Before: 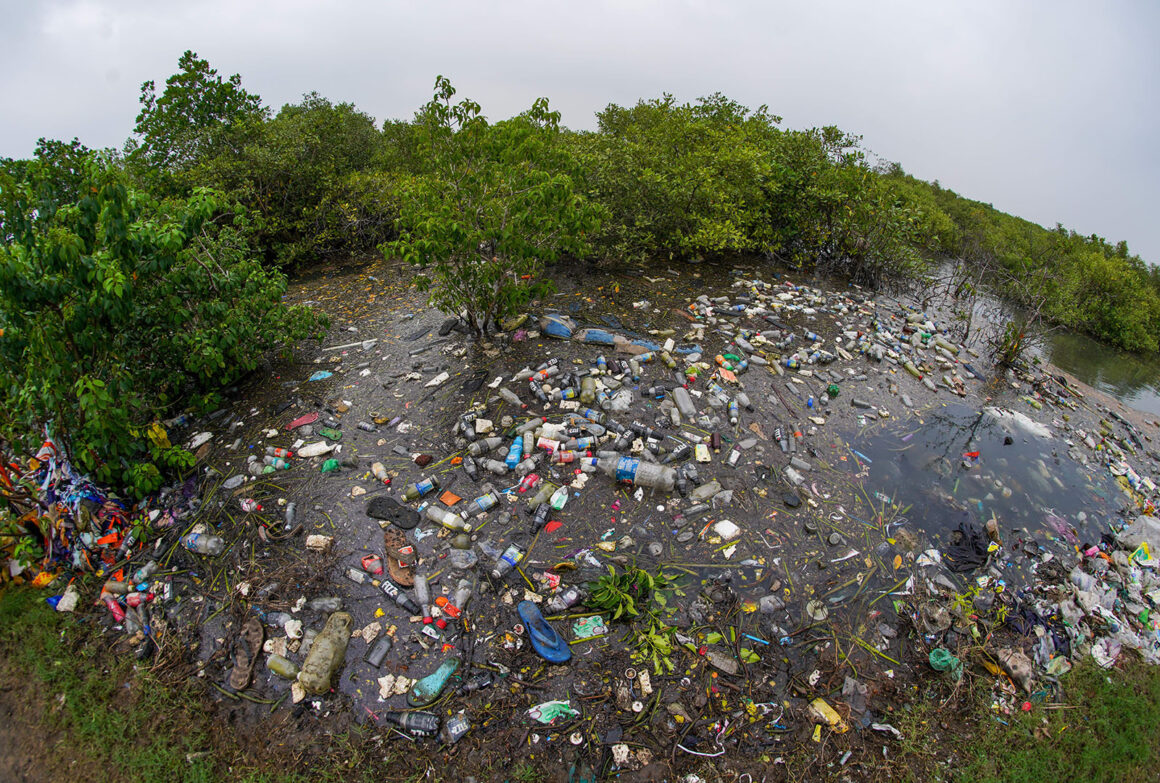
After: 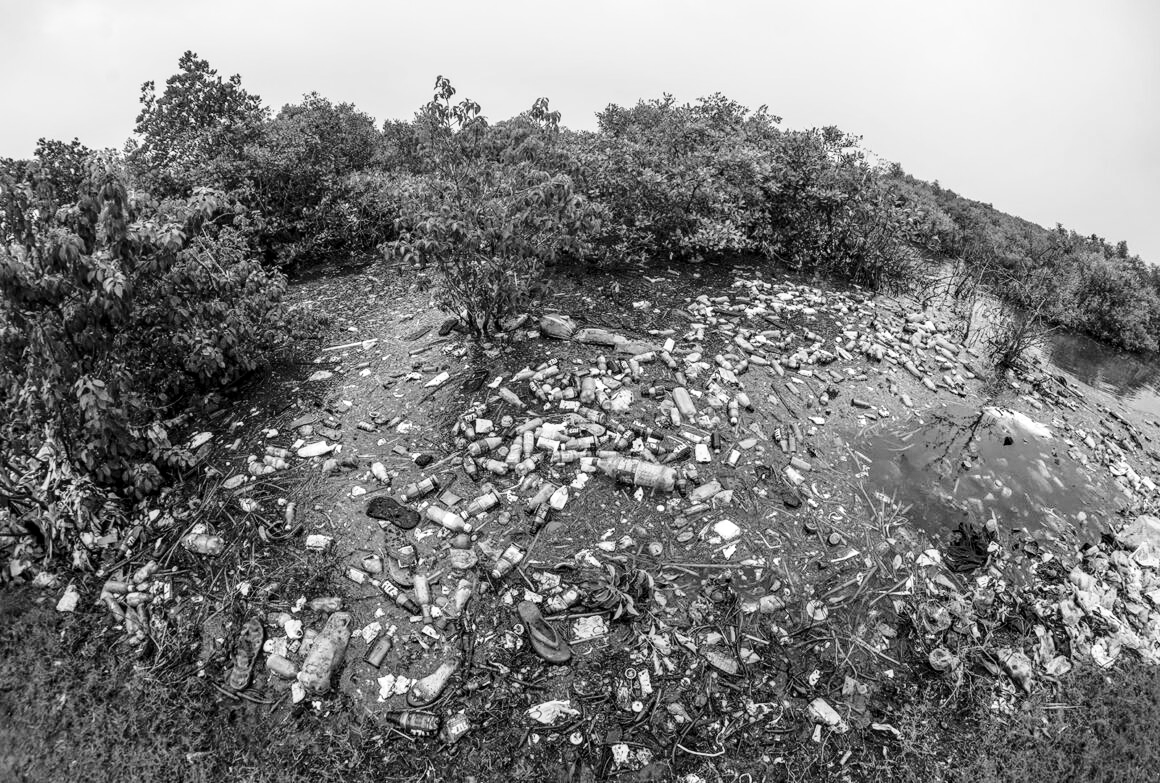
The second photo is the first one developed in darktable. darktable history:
local contrast: on, module defaults
white balance: red 0.967, blue 1.119, emerald 0.756
base curve: curves: ch0 [(0, 0) (0.028, 0.03) (0.121, 0.232) (0.46, 0.748) (0.859, 0.968) (1, 1)], preserve colors none
haze removal: compatibility mode true, adaptive false
monochrome: on, module defaults
